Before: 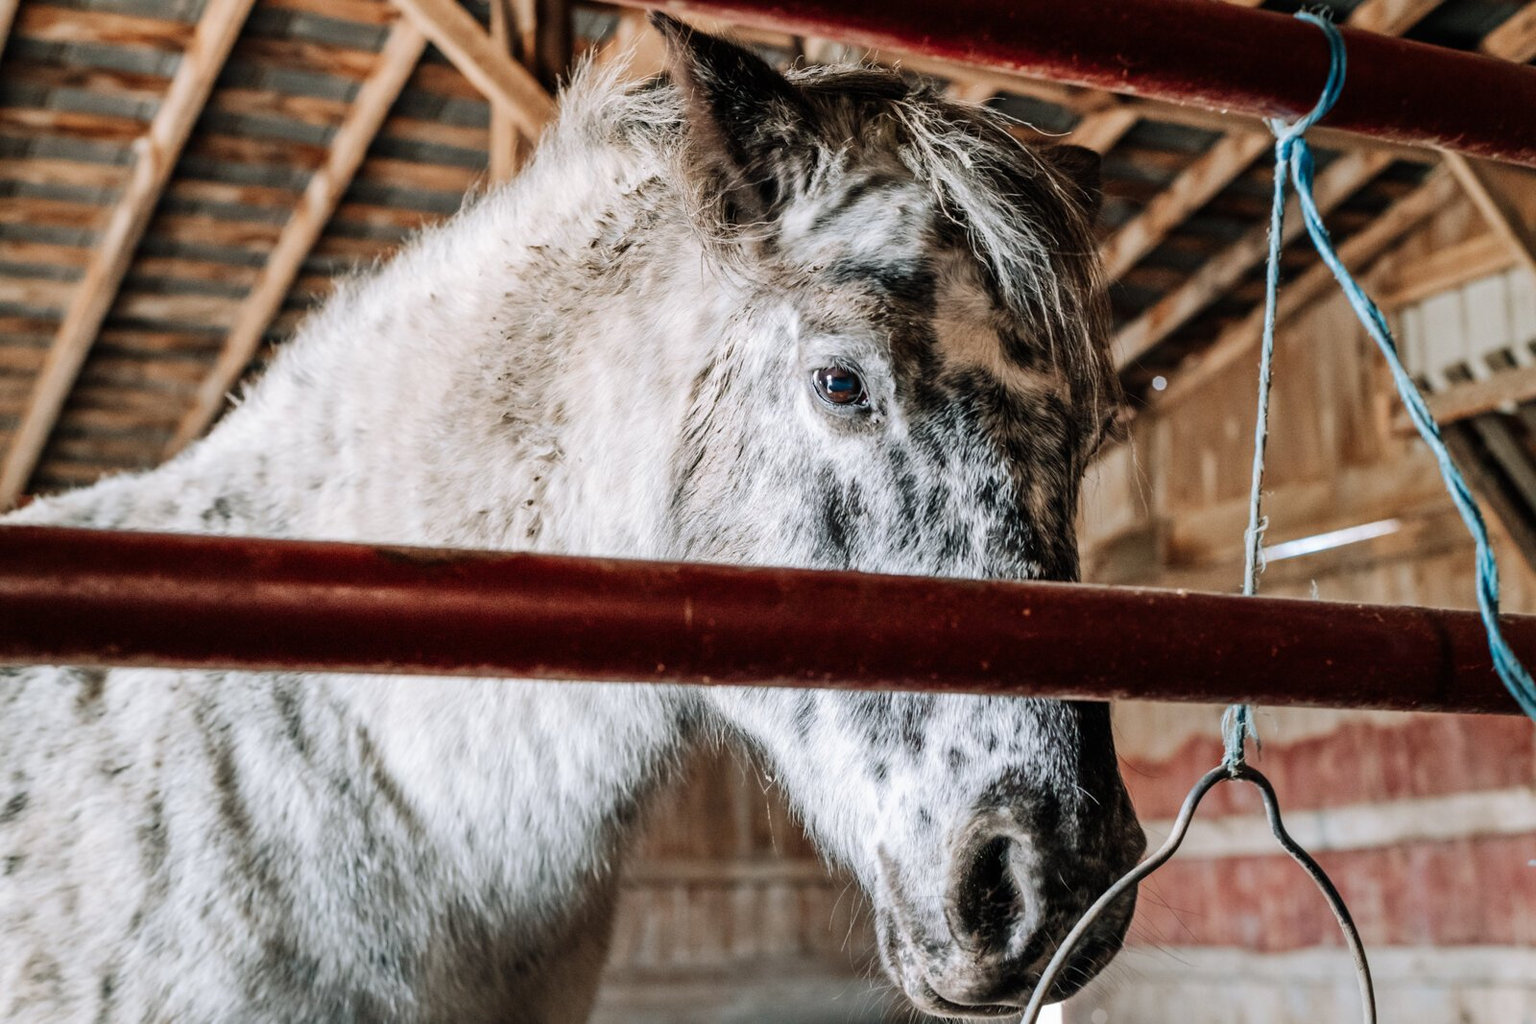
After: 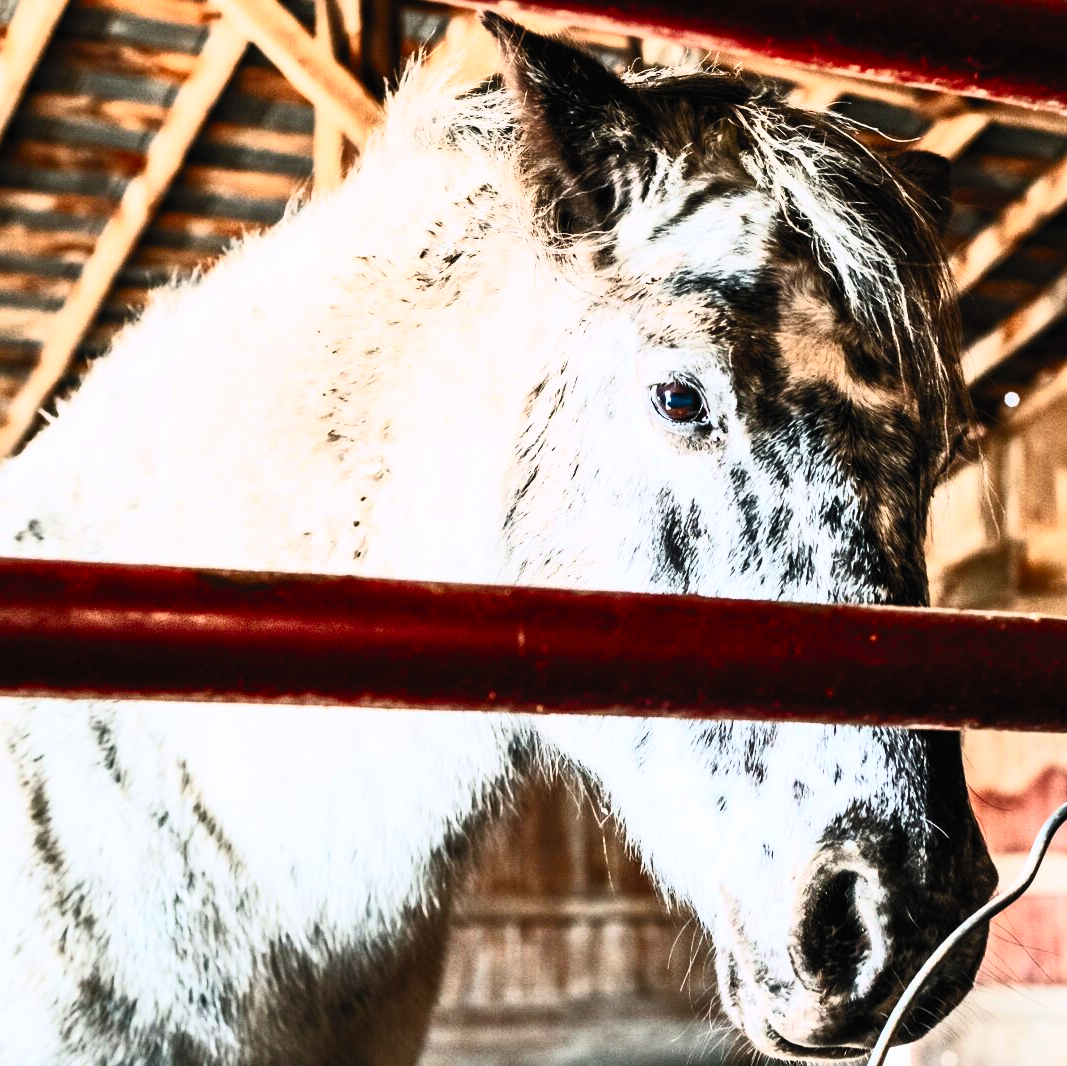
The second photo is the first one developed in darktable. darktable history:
filmic rgb: black relative exposure -8.17 EV, white relative exposure 3.77 EV, hardness 4.42, color science v6 (2022)
contrast brightness saturation: contrast 0.838, brightness 0.582, saturation 0.589
crop and rotate: left 12.368%, right 20.905%
